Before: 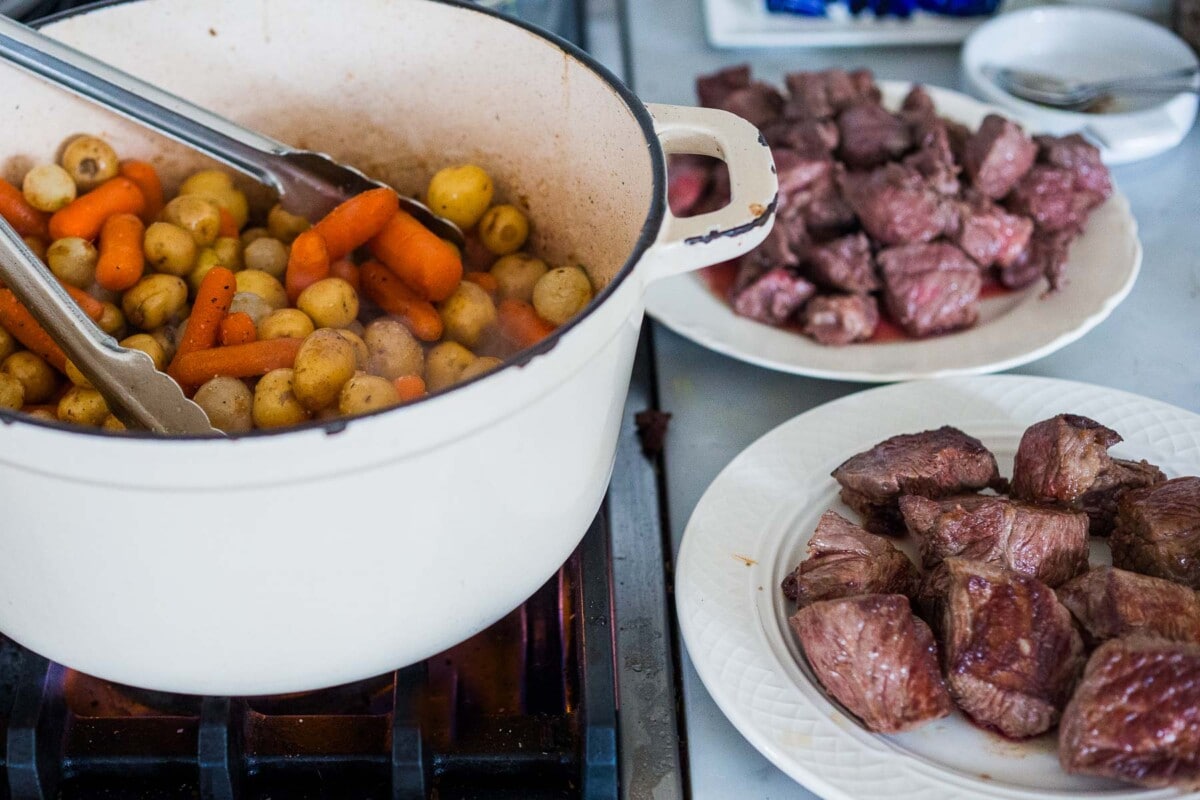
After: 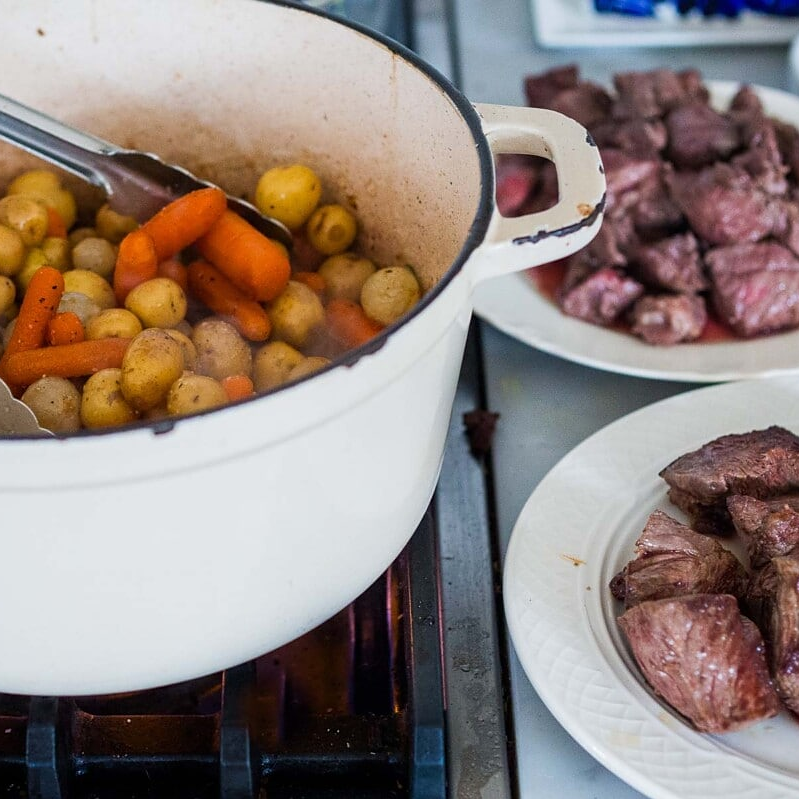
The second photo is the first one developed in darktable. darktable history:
crop and rotate: left 14.406%, right 18.977%
sharpen: radius 1.003
